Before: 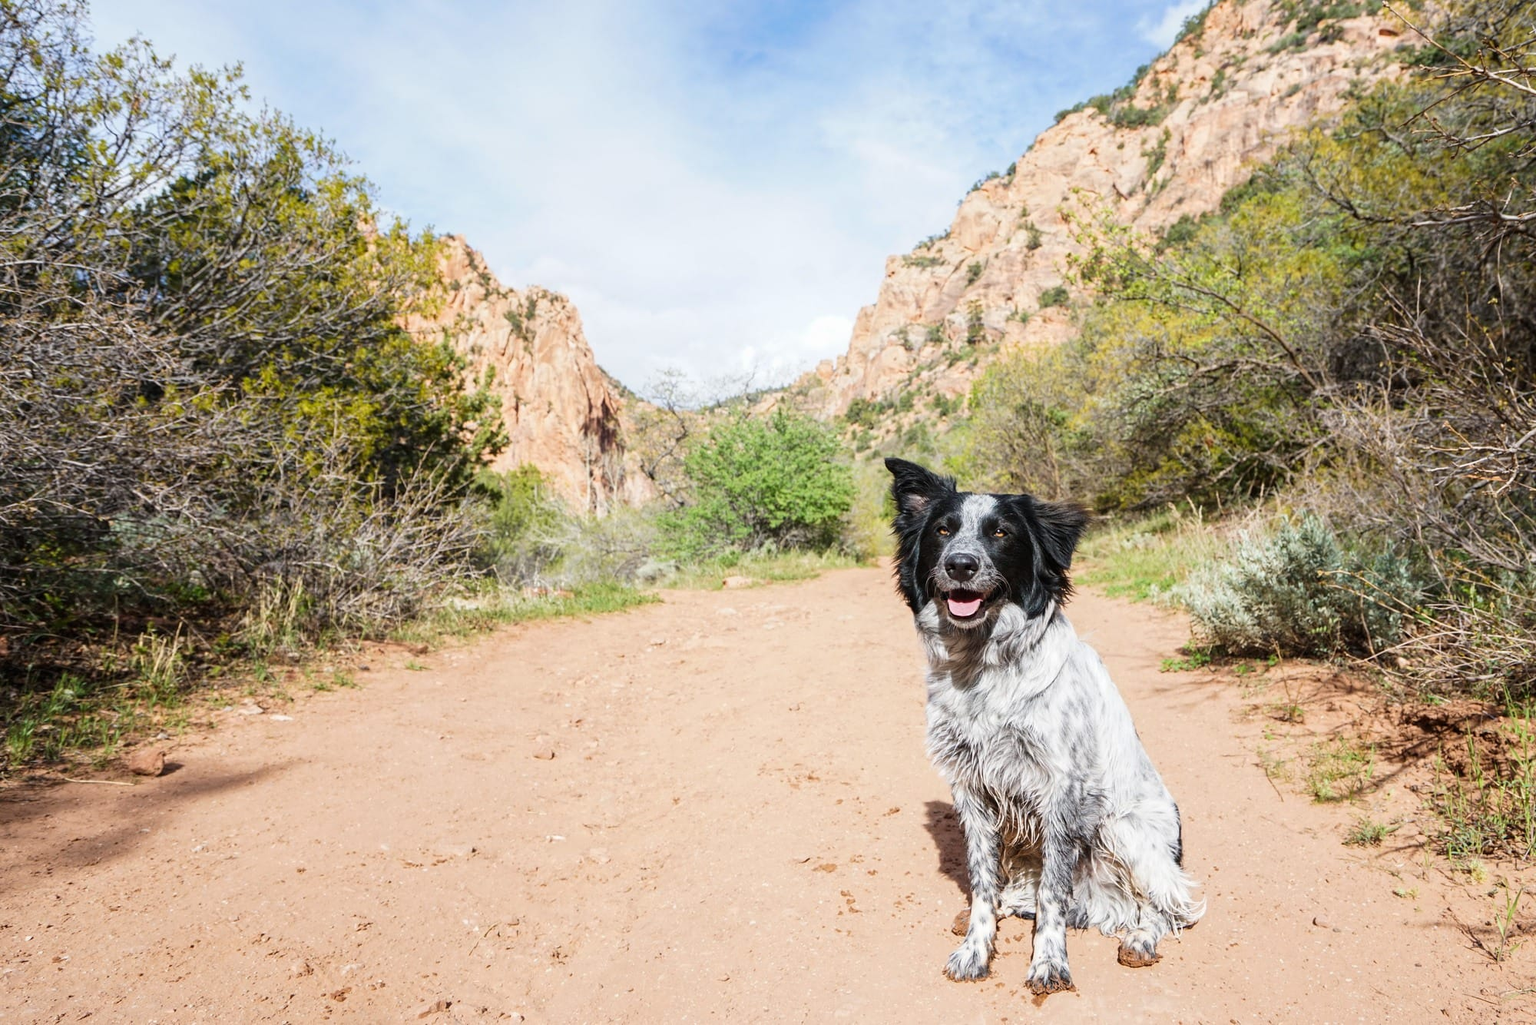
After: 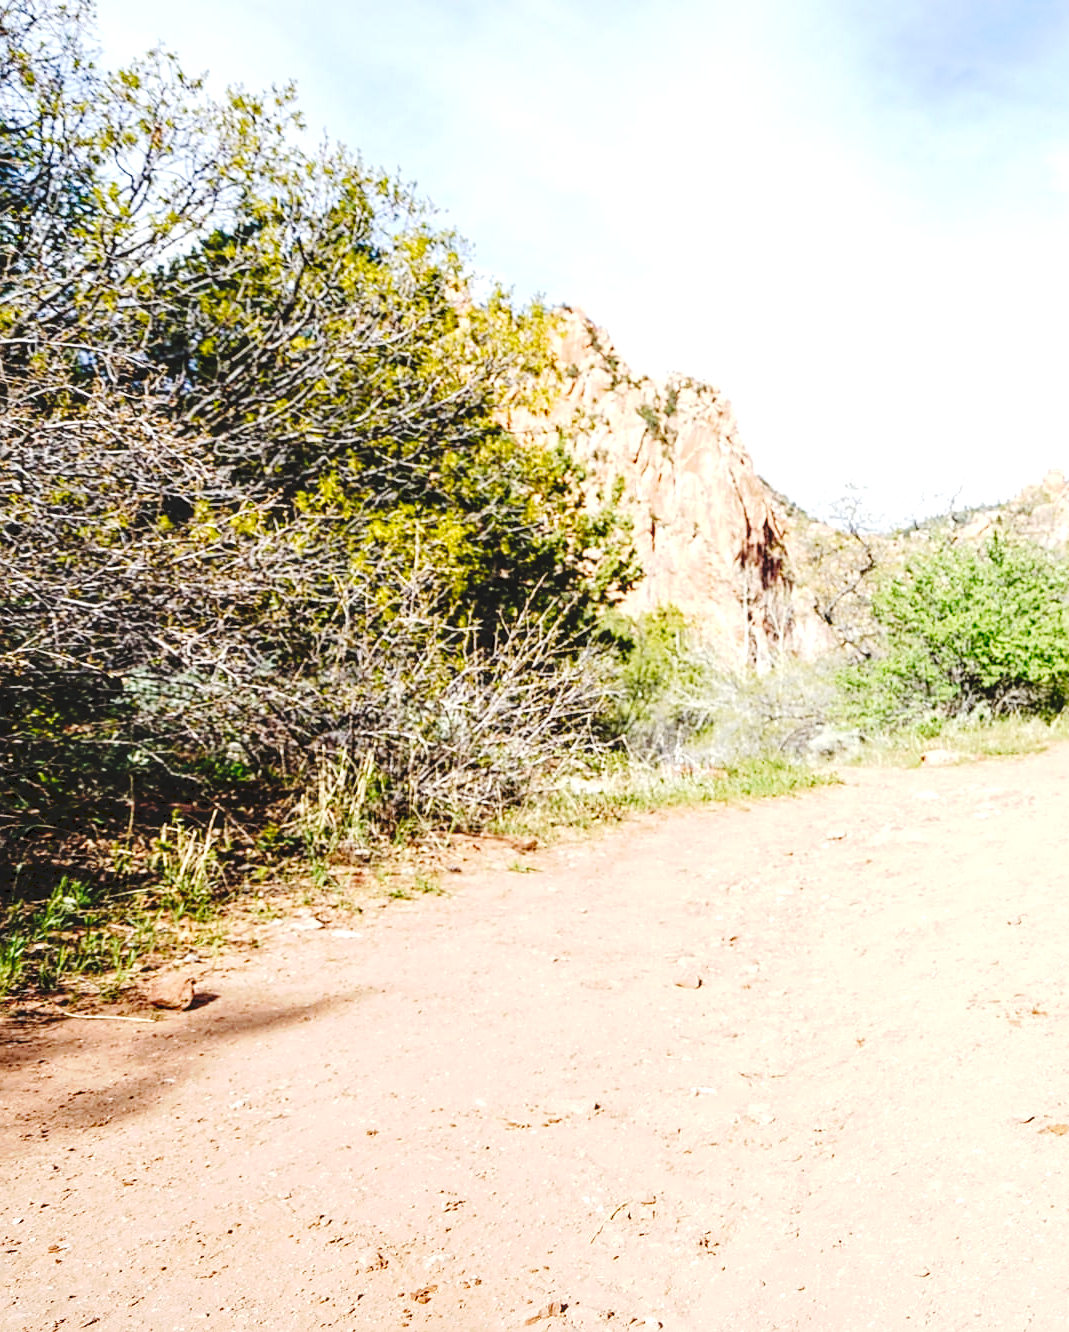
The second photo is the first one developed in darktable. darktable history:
tone curve: curves: ch0 [(0, 0) (0.003, 0.075) (0.011, 0.079) (0.025, 0.079) (0.044, 0.082) (0.069, 0.085) (0.1, 0.089) (0.136, 0.096) (0.177, 0.105) (0.224, 0.14) (0.277, 0.202) (0.335, 0.304) (0.399, 0.417) (0.468, 0.521) (0.543, 0.636) (0.623, 0.726) (0.709, 0.801) (0.801, 0.878) (0.898, 0.927) (1, 1)], preserve colors none
sharpen: on, module defaults
crop: left 1.033%, right 45.501%, bottom 0.08%
local contrast: on, module defaults
exposure: black level correction 0, exposure 0.498 EV, compensate exposure bias true, compensate highlight preservation false
